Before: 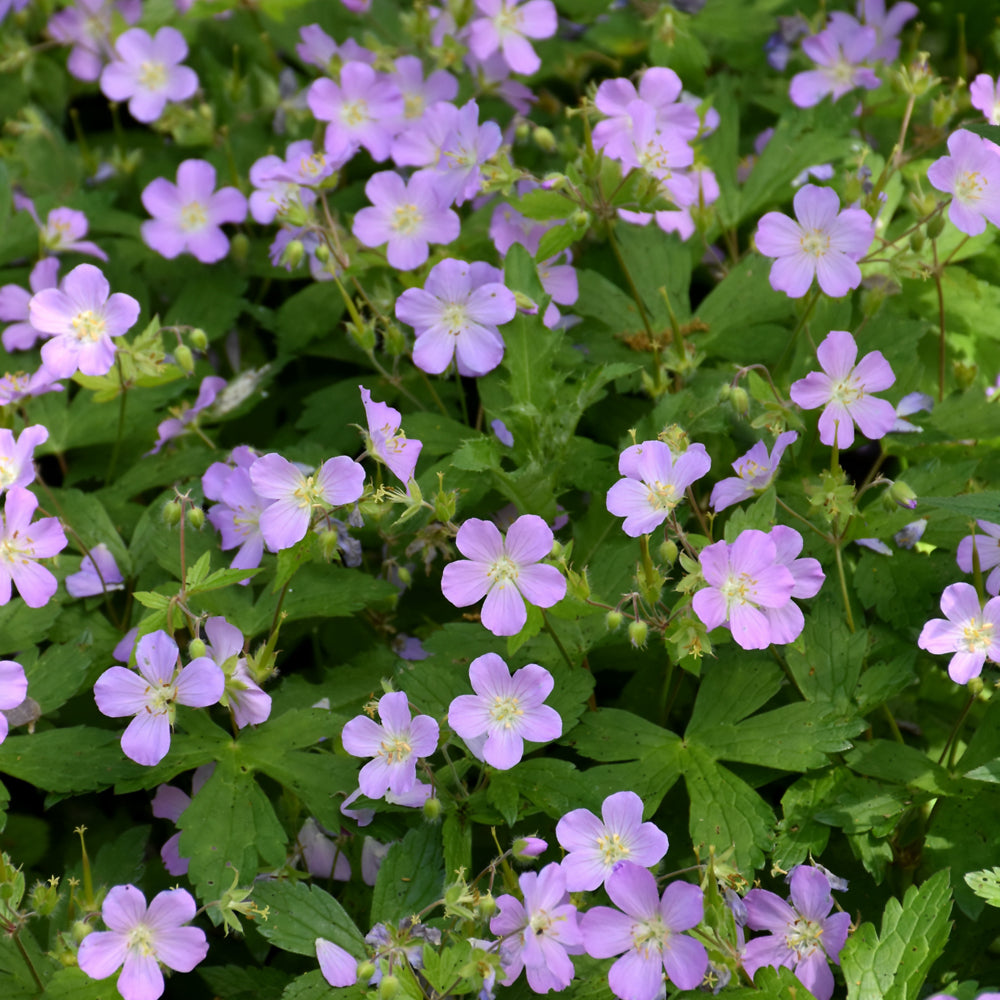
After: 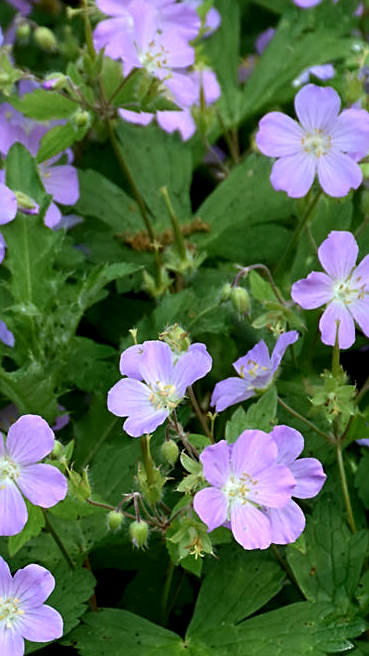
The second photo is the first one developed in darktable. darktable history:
color calibration: x 0.37, y 0.382, temperature 4313.32 K
crop and rotate: left 49.936%, top 10.094%, right 13.136%, bottom 24.256%
sharpen: on, module defaults
shadows and highlights: shadows -70, highlights 35, soften with gaussian
local contrast: highlights 123%, shadows 126%, detail 140%, midtone range 0.254
